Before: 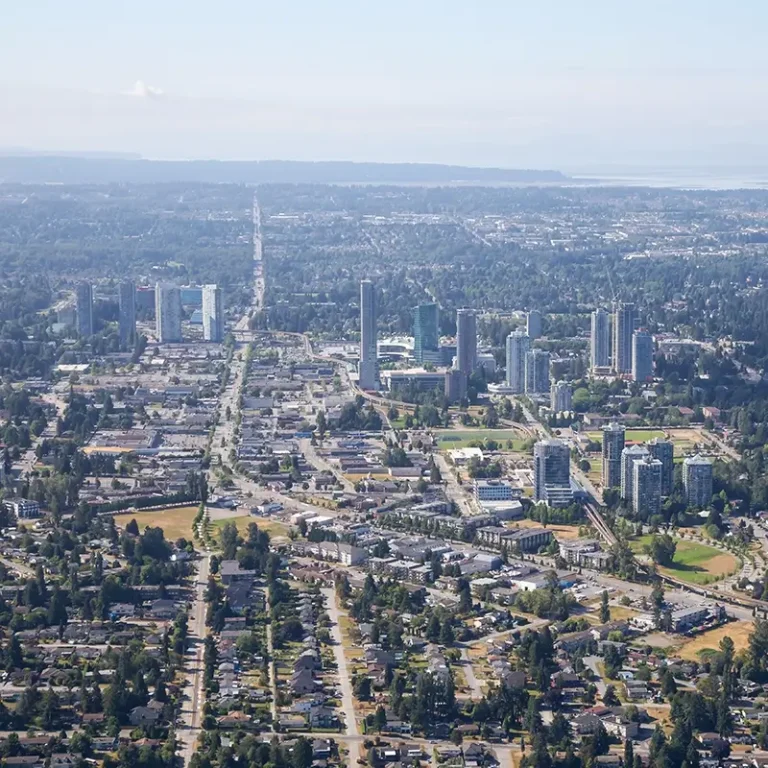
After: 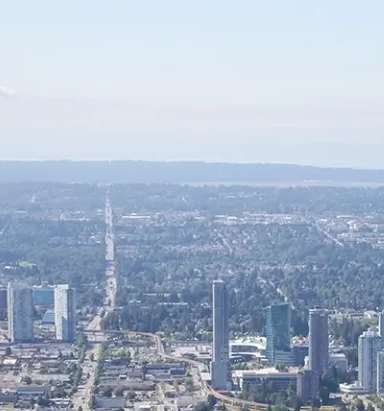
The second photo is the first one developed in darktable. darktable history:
crop: left 19.364%, right 30.545%, bottom 46.386%
